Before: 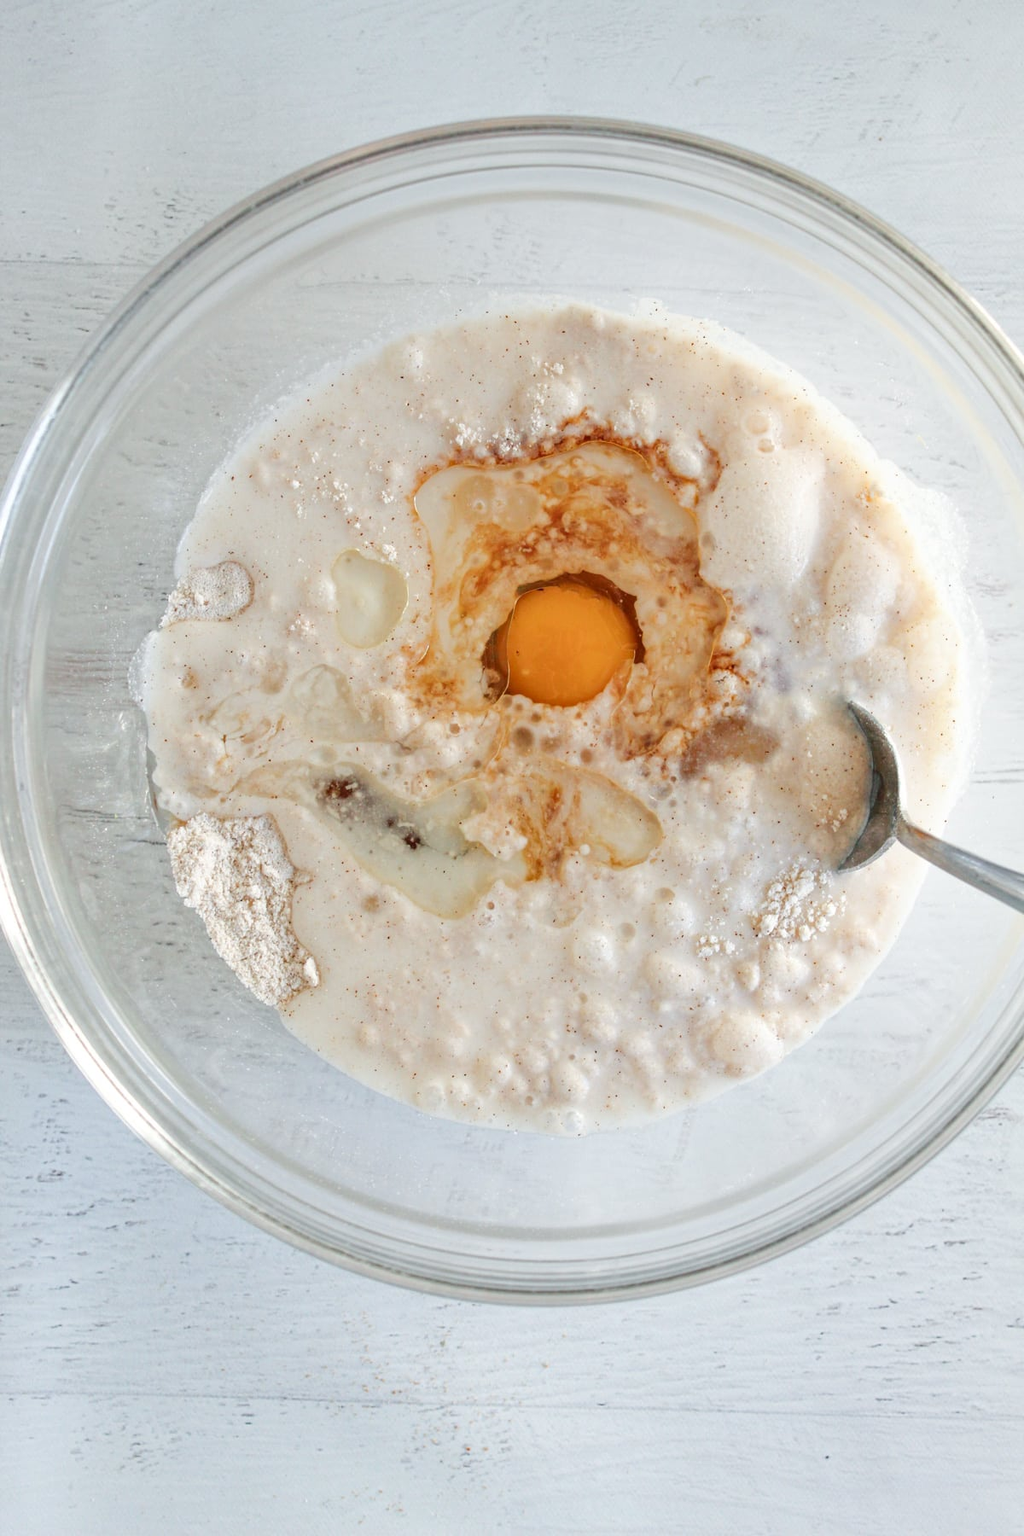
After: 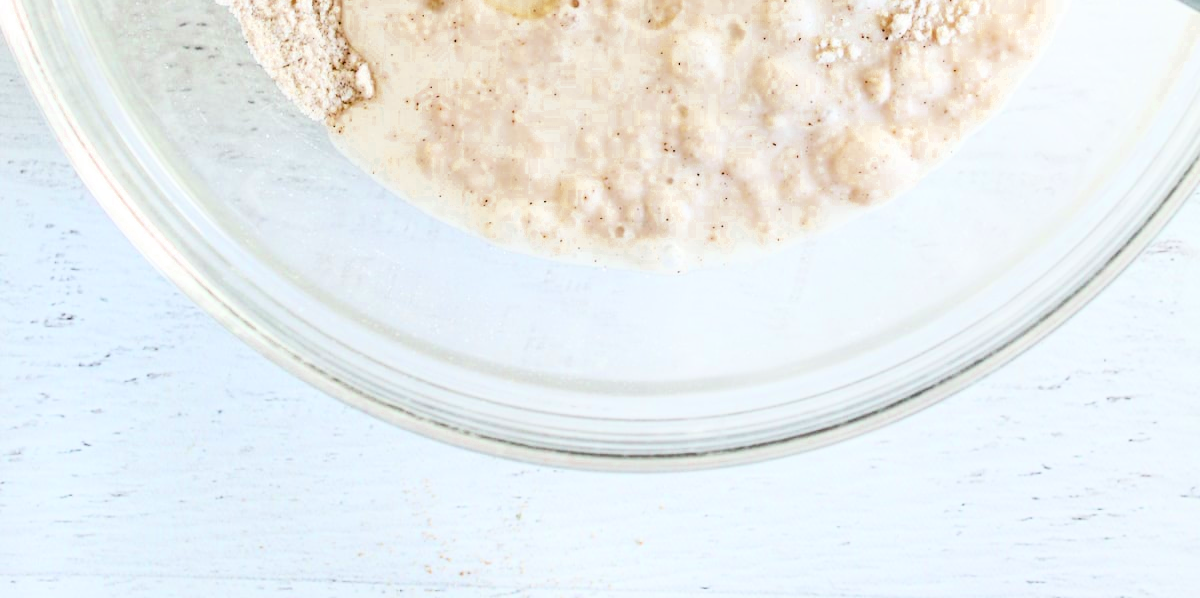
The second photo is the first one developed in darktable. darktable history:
crop and rotate: top 58.8%, bottom 7.971%
color zones: curves: ch0 [(0.11, 0.396) (0.195, 0.36) (0.25, 0.5) (0.303, 0.412) (0.357, 0.544) (0.75, 0.5) (0.967, 0.328)]; ch1 [(0, 0.468) (0.112, 0.512) (0.202, 0.6) (0.25, 0.5) (0.307, 0.352) (0.357, 0.544) (0.75, 0.5) (0.963, 0.524)]
contrast brightness saturation: contrast 0.414, brightness 0.041, saturation 0.258
